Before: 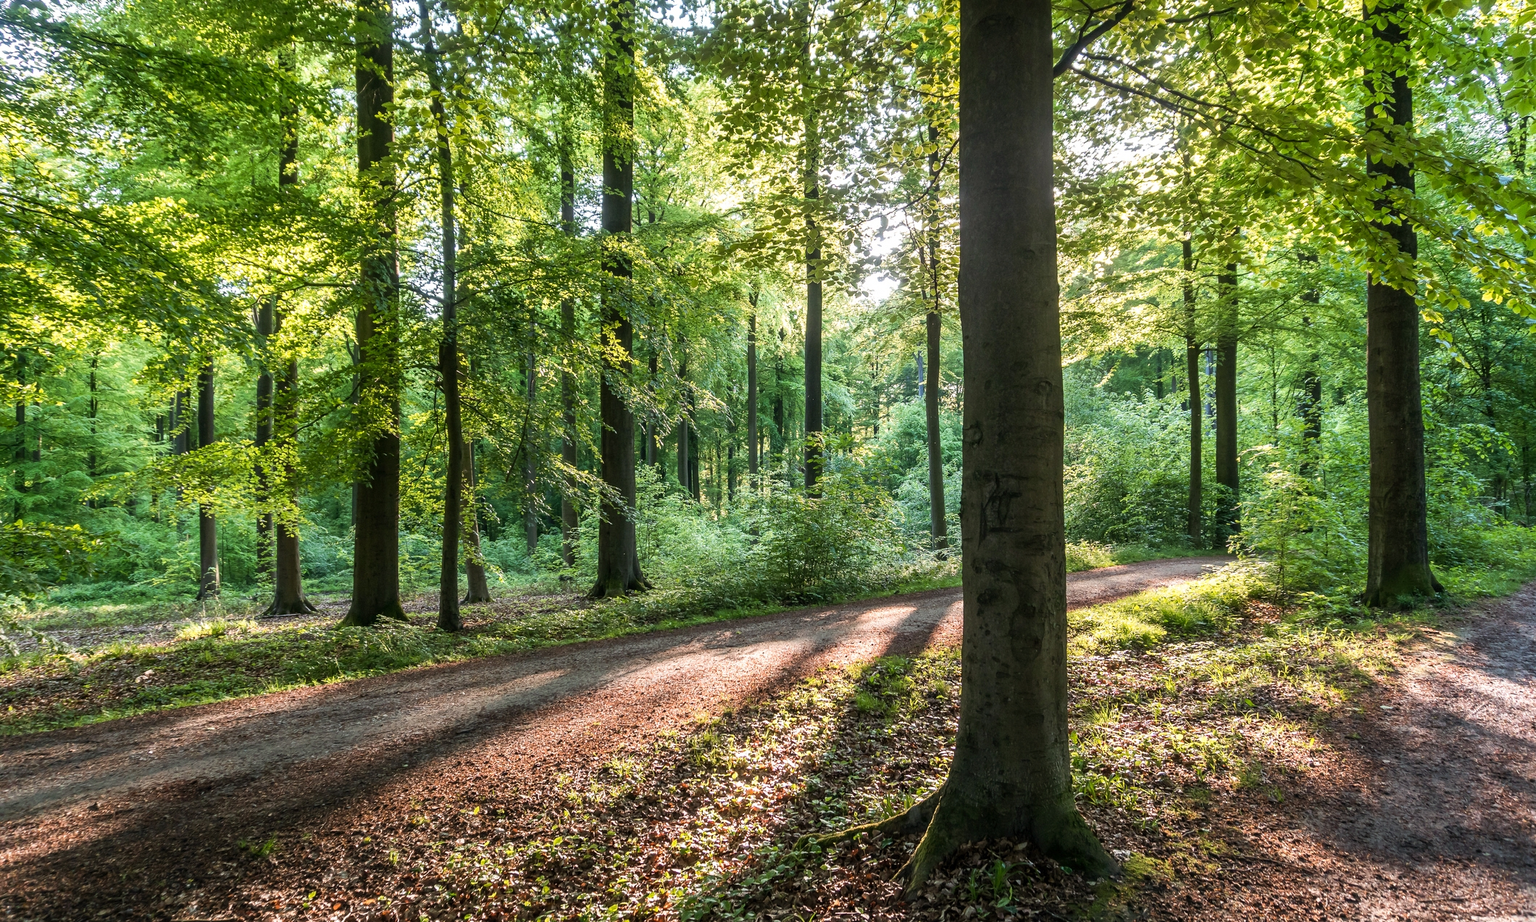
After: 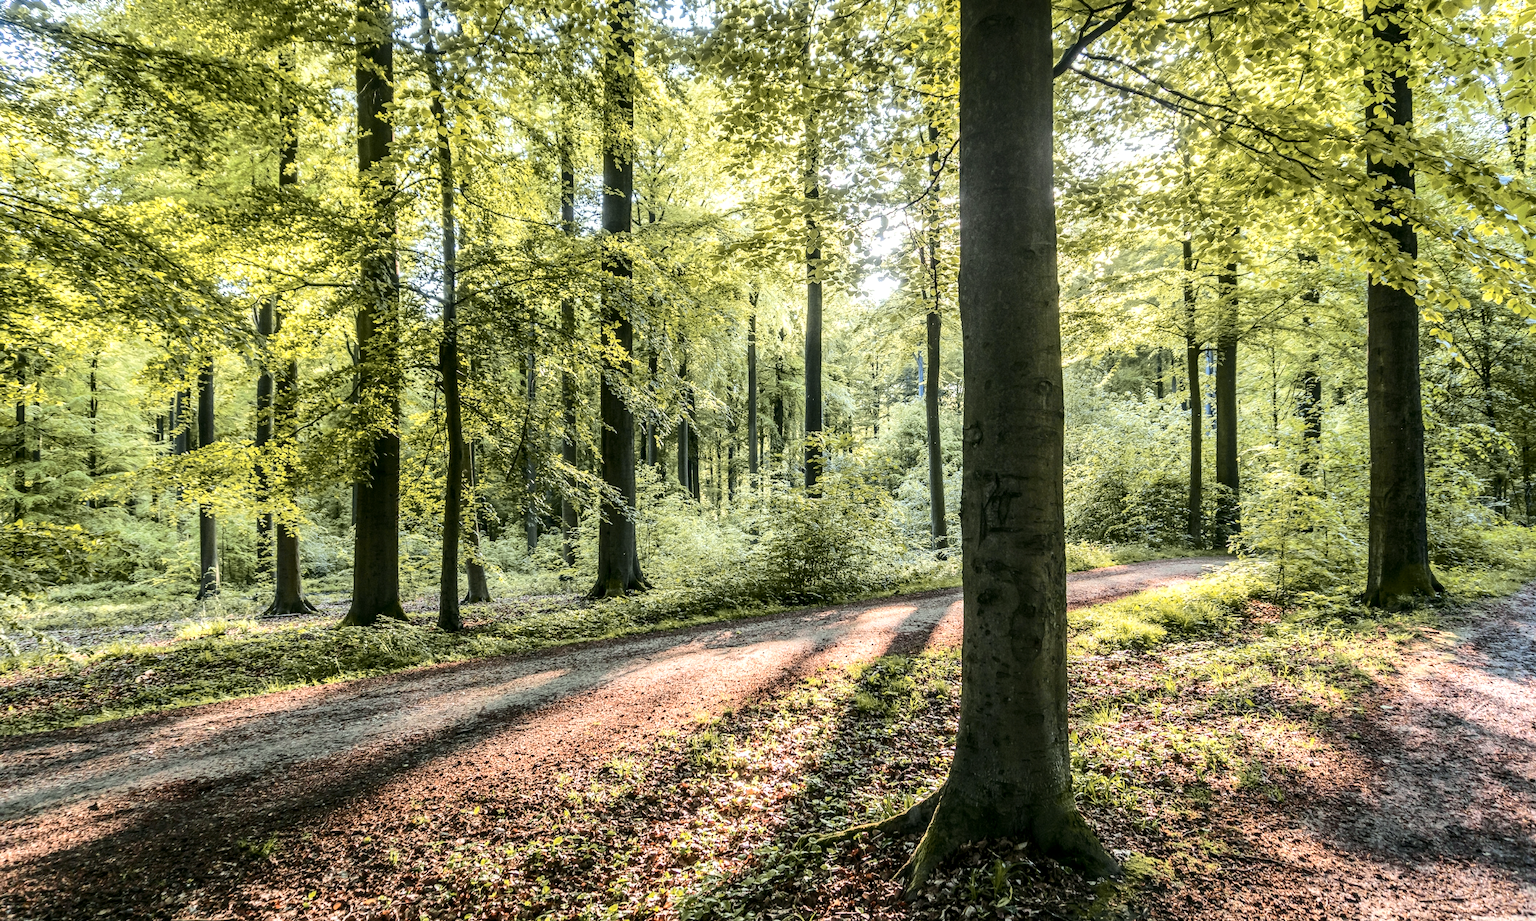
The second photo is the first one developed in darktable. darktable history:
local contrast: detail 130%
tone curve: curves: ch0 [(0, 0) (0.21, 0.21) (0.43, 0.586) (0.65, 0.793) (1, 1)]; ch1 [(0, 0) (0.382, 0.447) (0.492, 0.484) (0.544, 0.547) (0.583, 0.578) (0.599, 0.595) (0.67, 0.673) (1, 1)]; ch2 [(0, 0) (0.411, 0.382) (0.492, 0.5) (0.531, 0.534) (0.56, 0.573) (0.599, 0.602) (0.696, 0.693) (1, 1)], color space Lab, independent channels, preserve colors none
